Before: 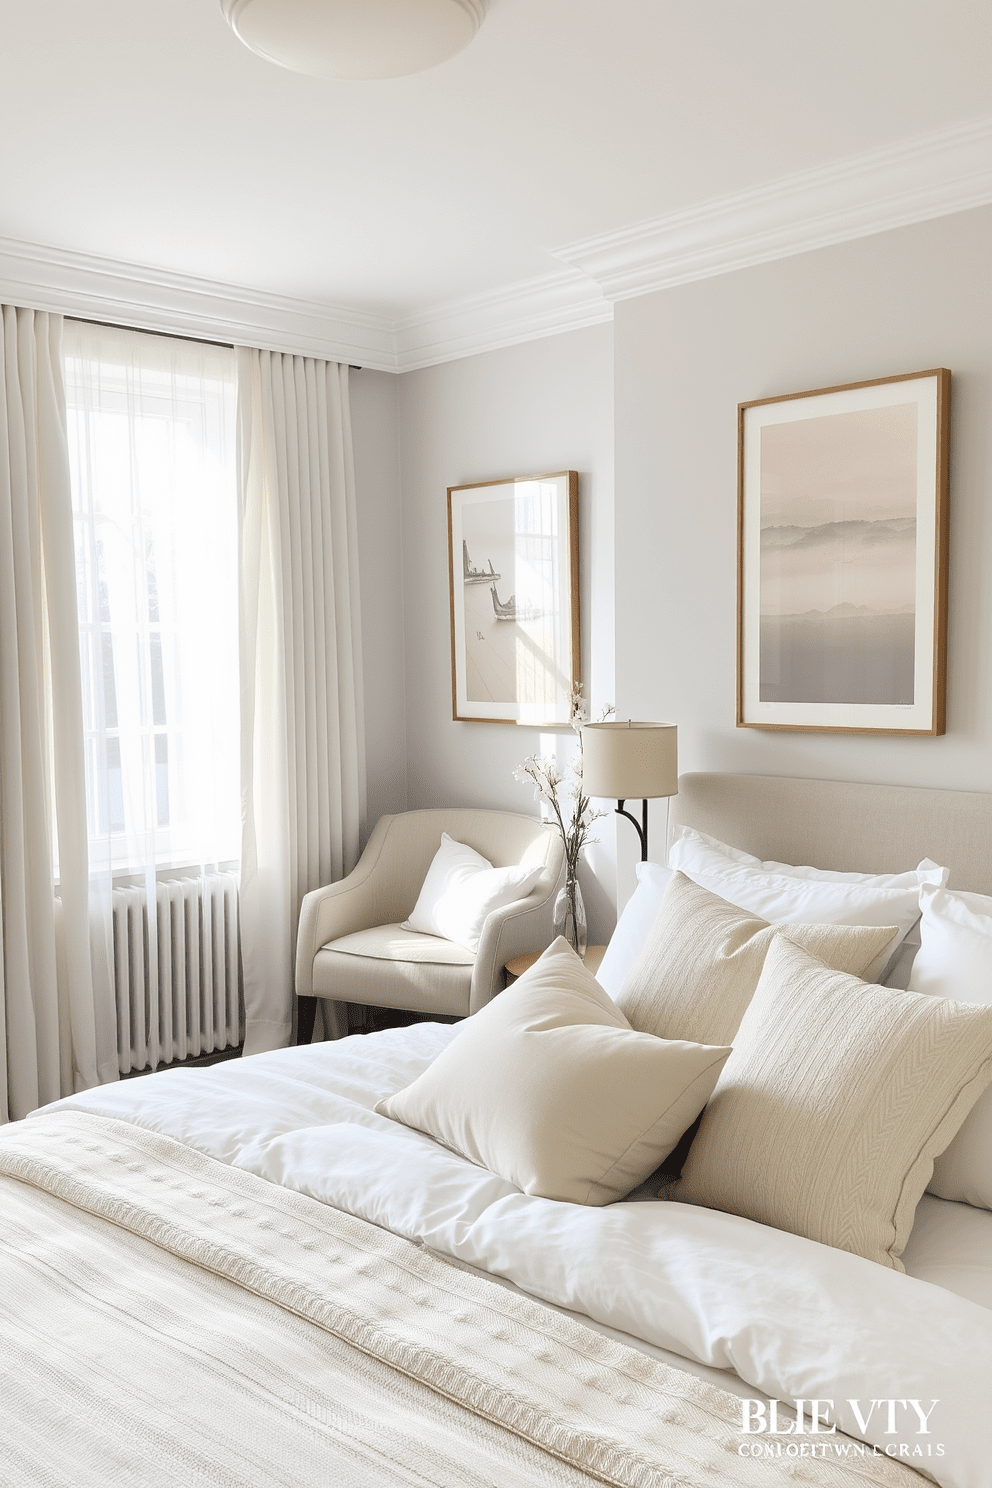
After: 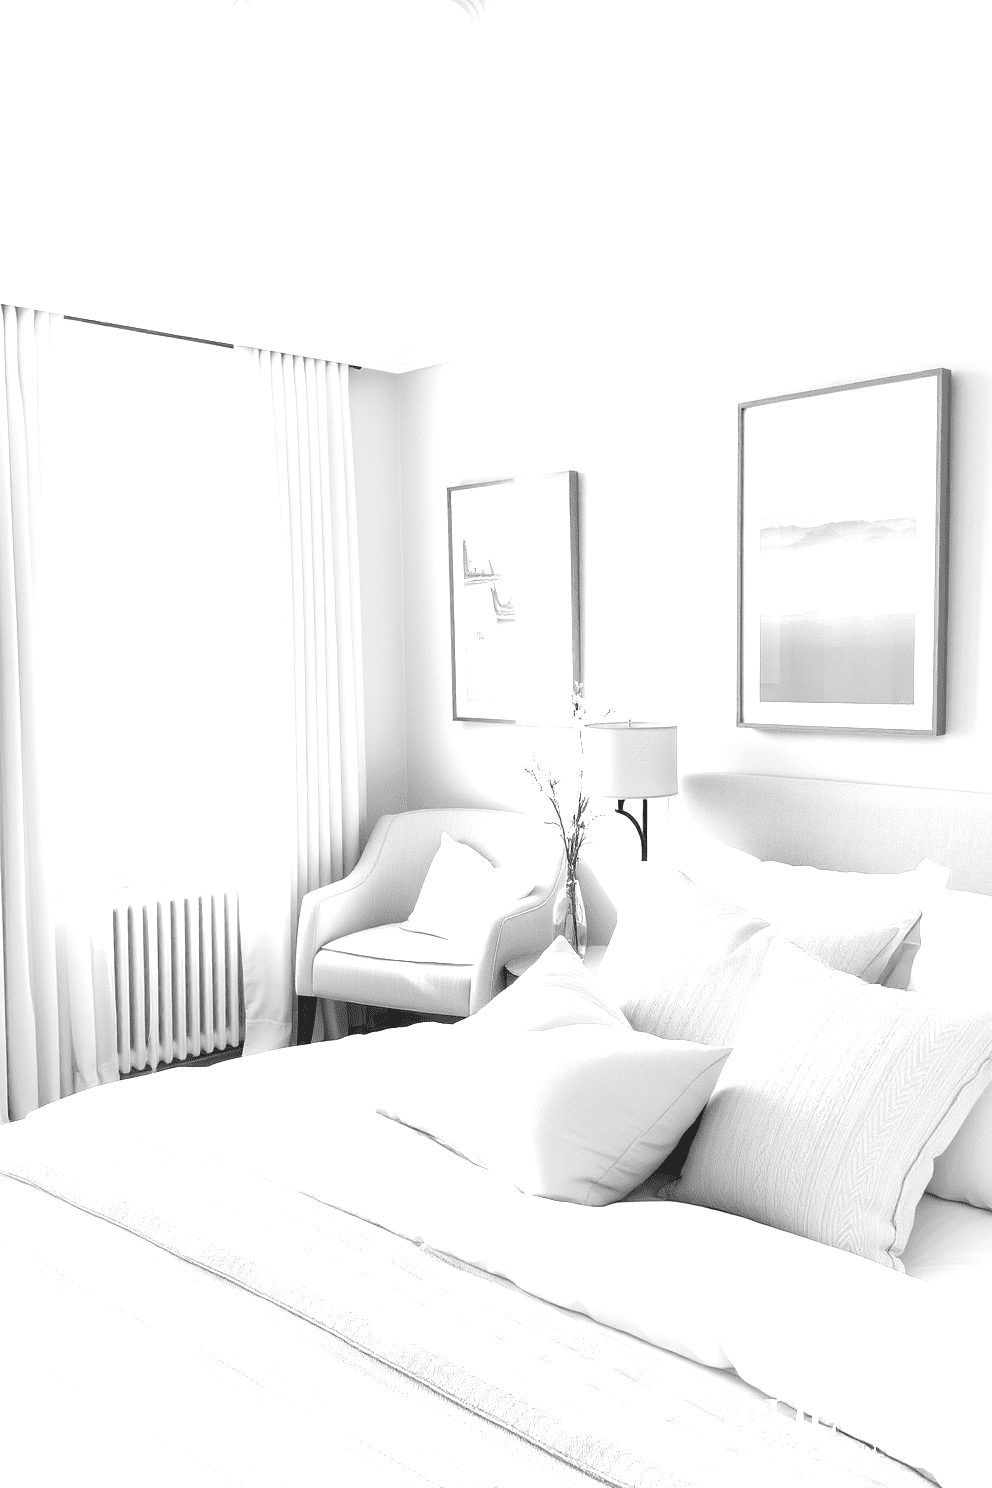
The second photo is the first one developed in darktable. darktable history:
contrast brightness saturation: saturation -0.988
exposure: black level correction 0, exposure 1.102 EV, compensate exposure bias true, compensate highlight preservation false
